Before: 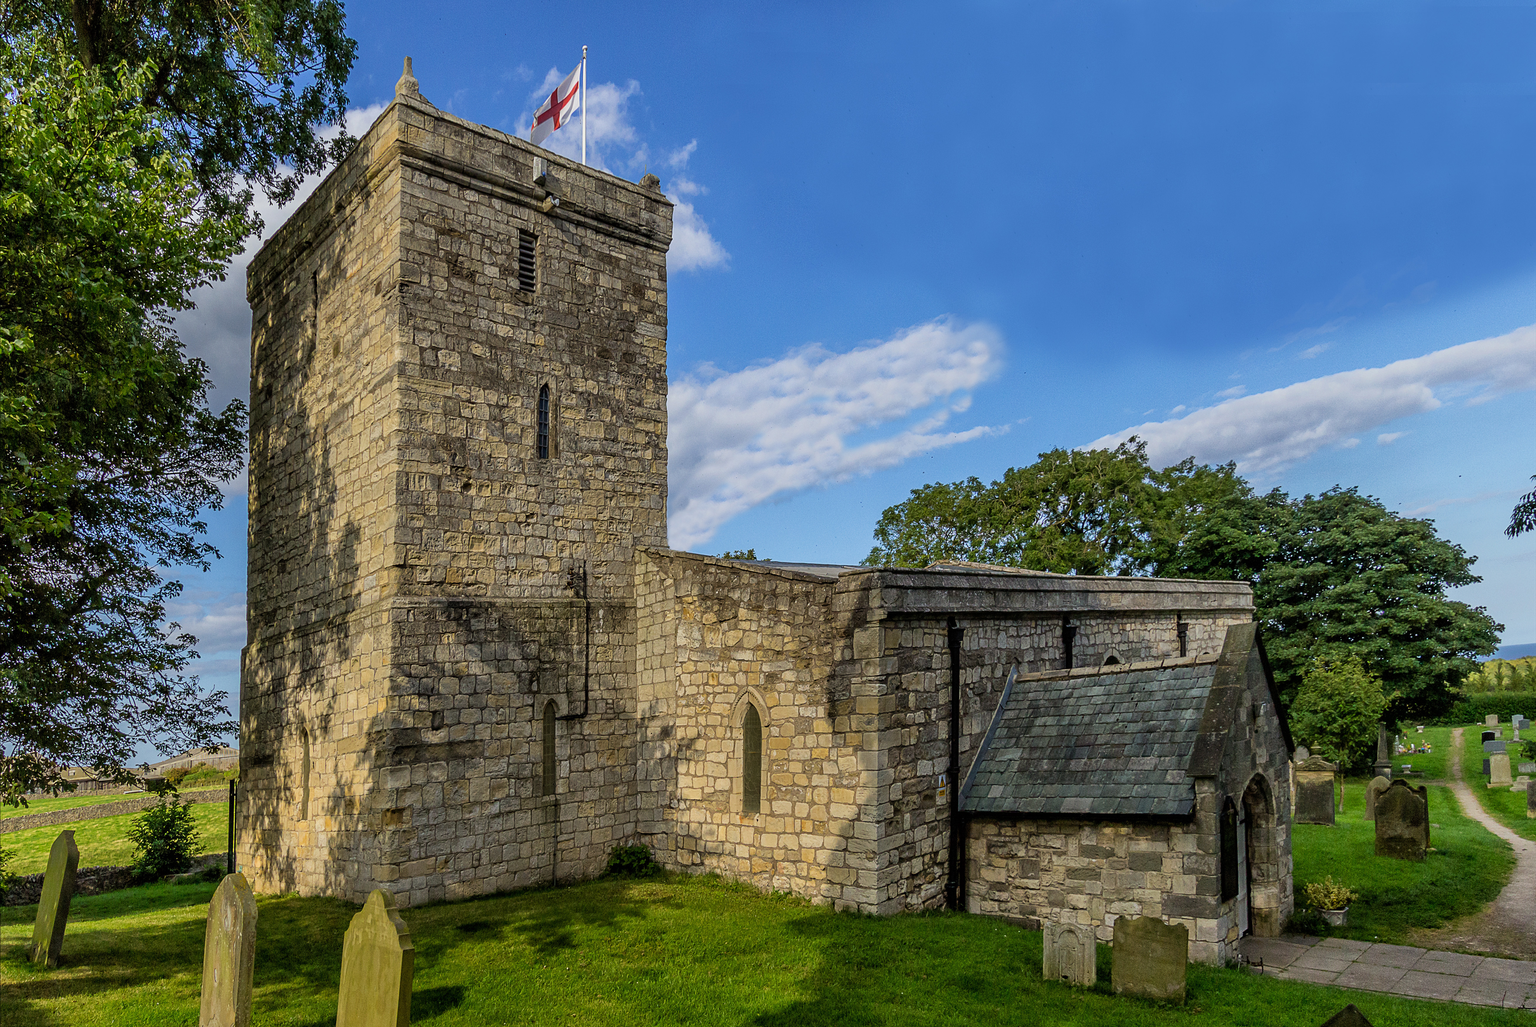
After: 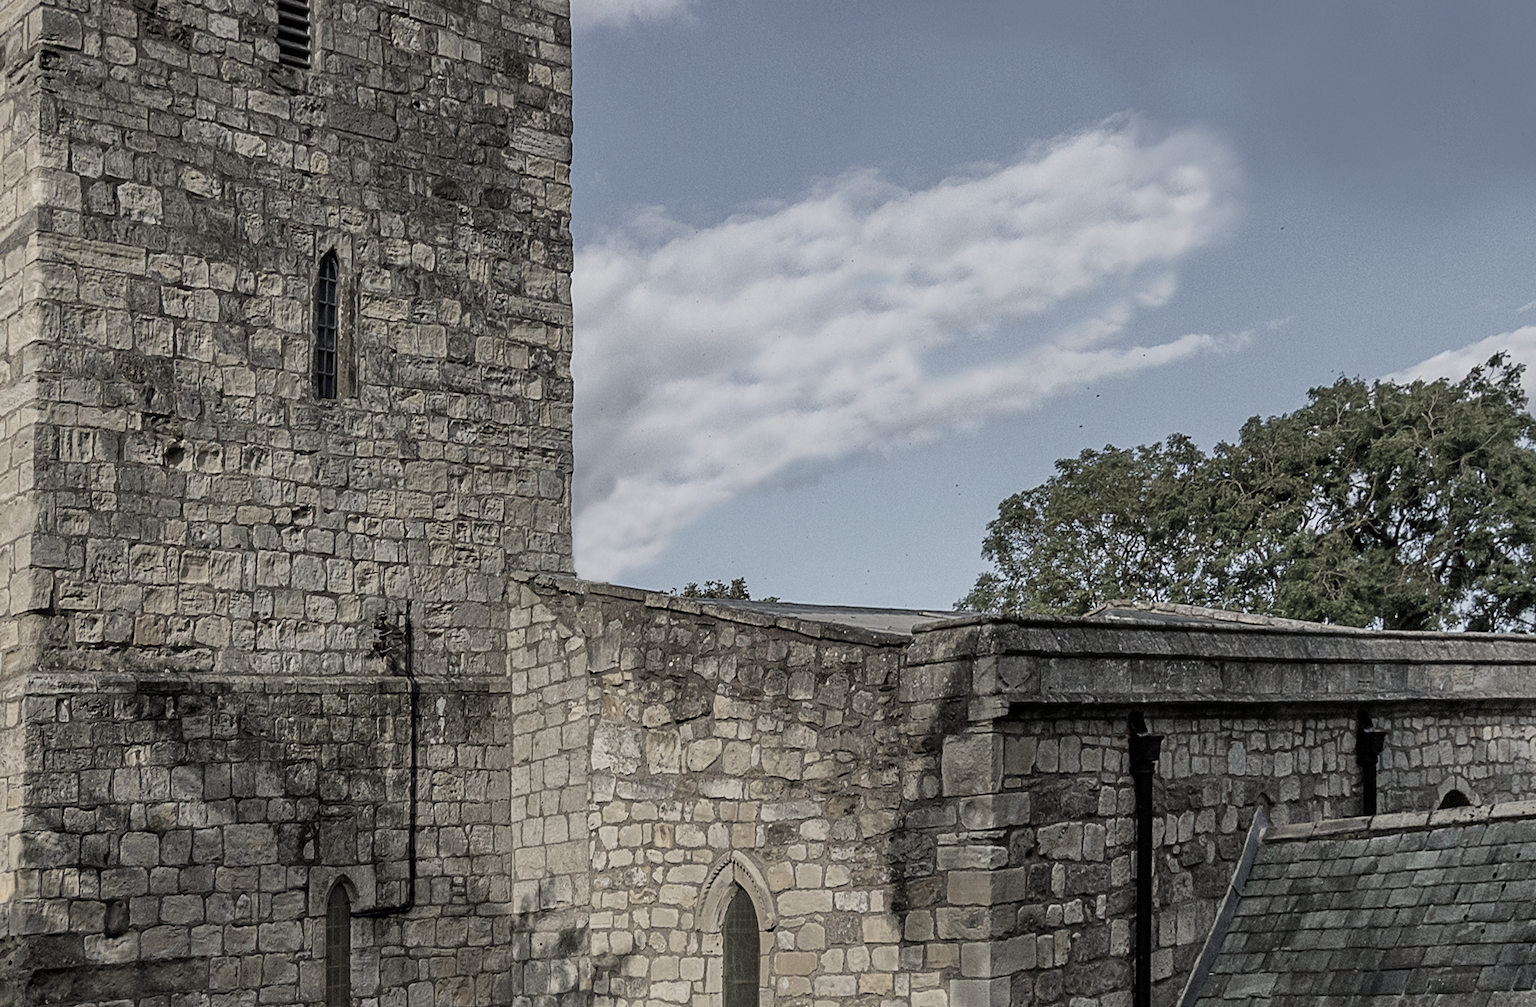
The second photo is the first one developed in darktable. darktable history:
crop: left 24.686%, top 25.126%, right 24.919%, bottom 25.47%
color zones: curves: ch1 [(0, 0.153) (0.143, 0.15) (0.286, 0.151) (0.429, 0.152) (0.571, 0.152) (0.714, 0.151) (0.857, 0.151) (1, 0.153)]
